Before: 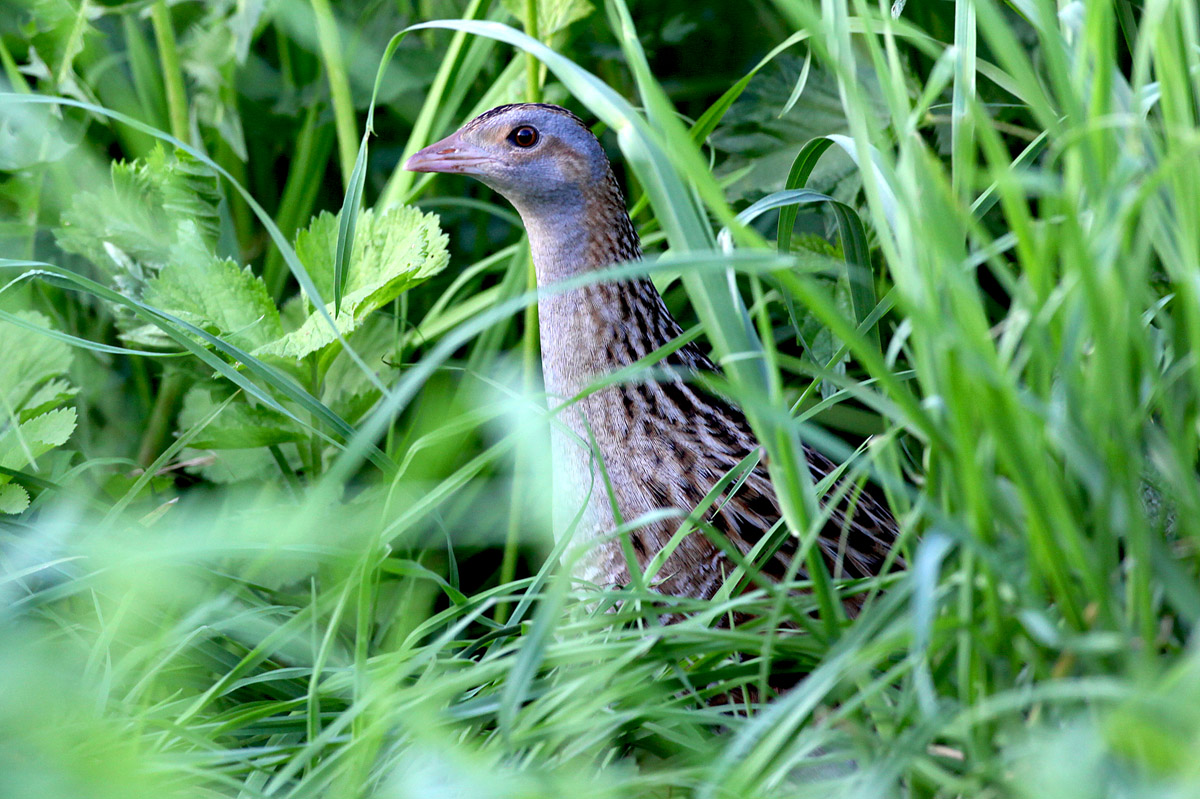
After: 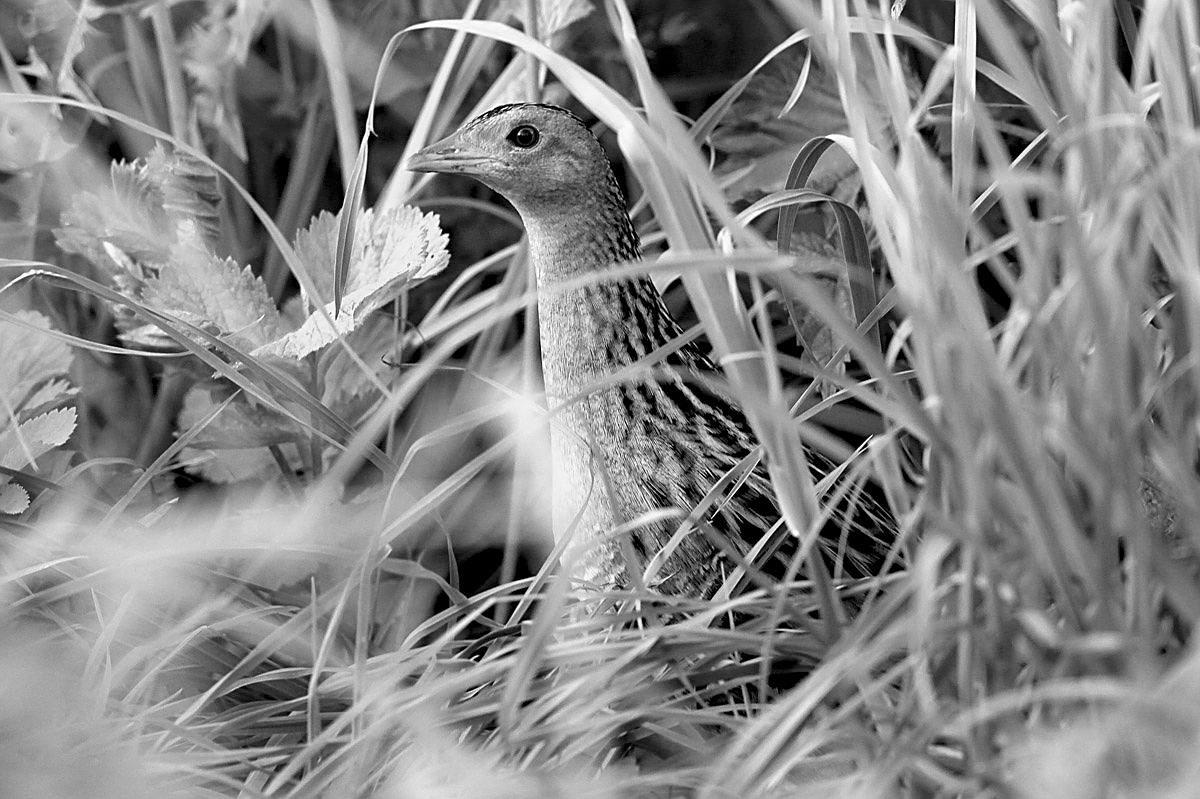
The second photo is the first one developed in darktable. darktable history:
sharpen: on, module defaults
monochrome: a 2.21, b -1.33, size 2.2
shadows and highlights: shadows 43.71, white point adjustment -1.46, soften with gaussian
color correction: saturation 1.34
